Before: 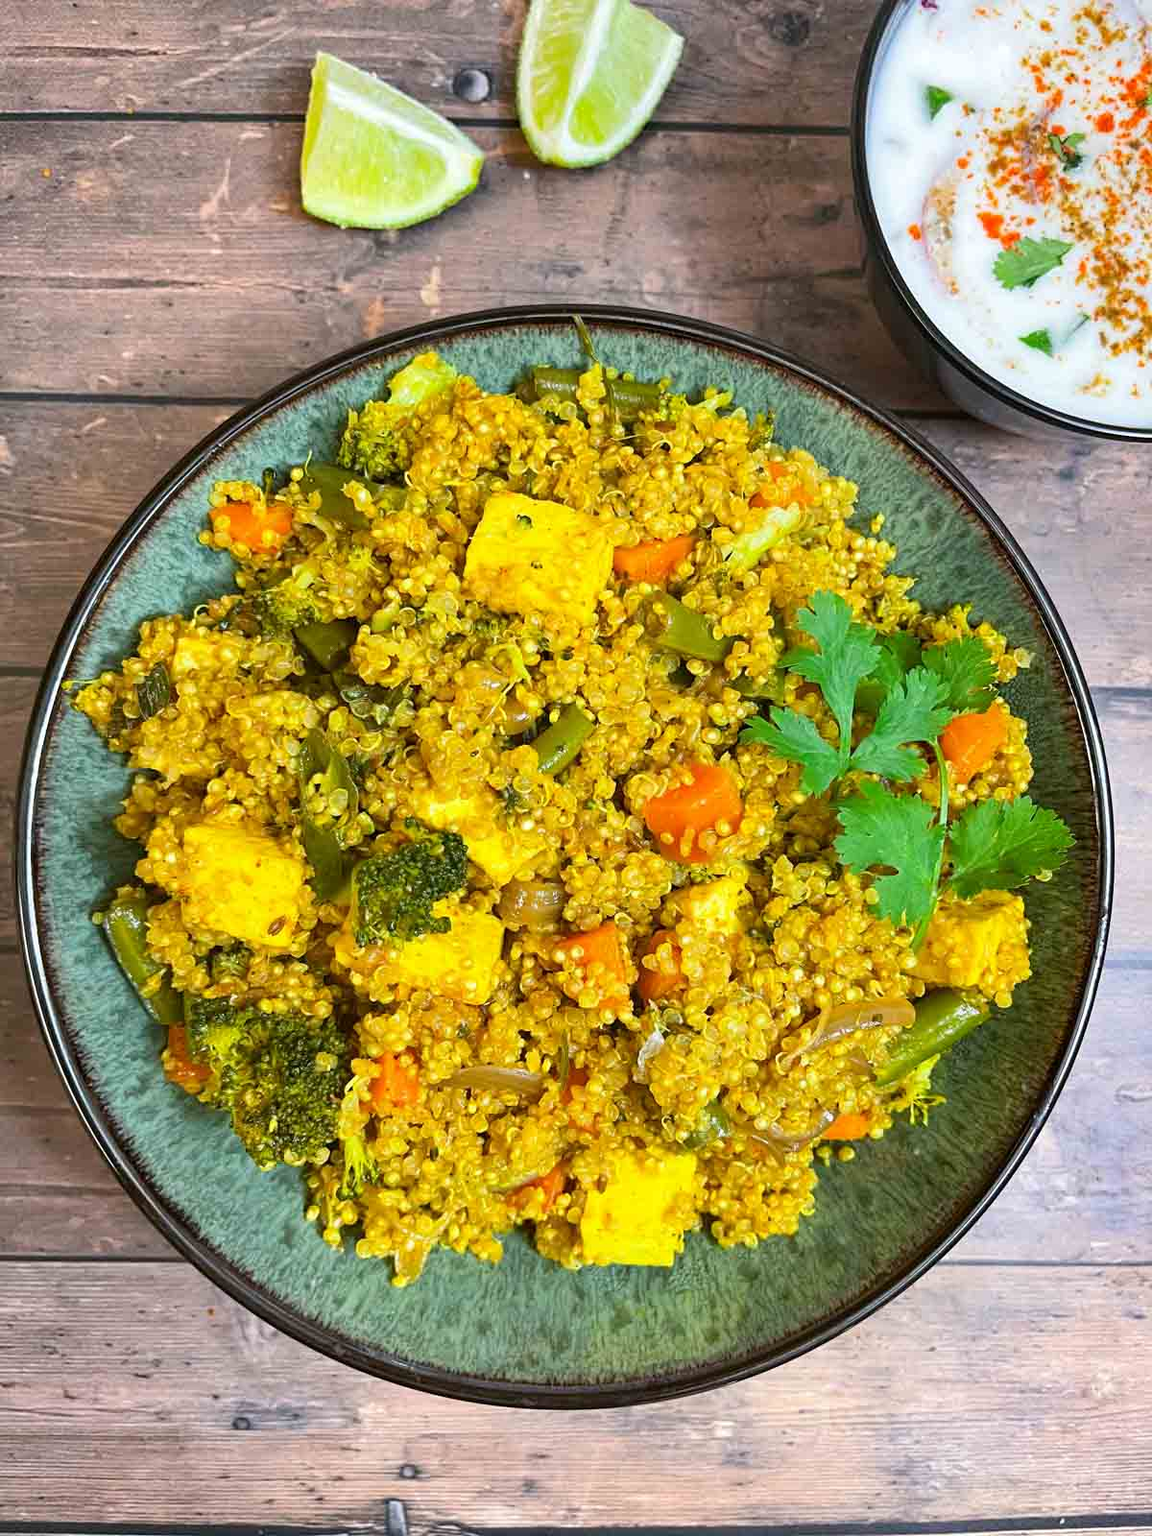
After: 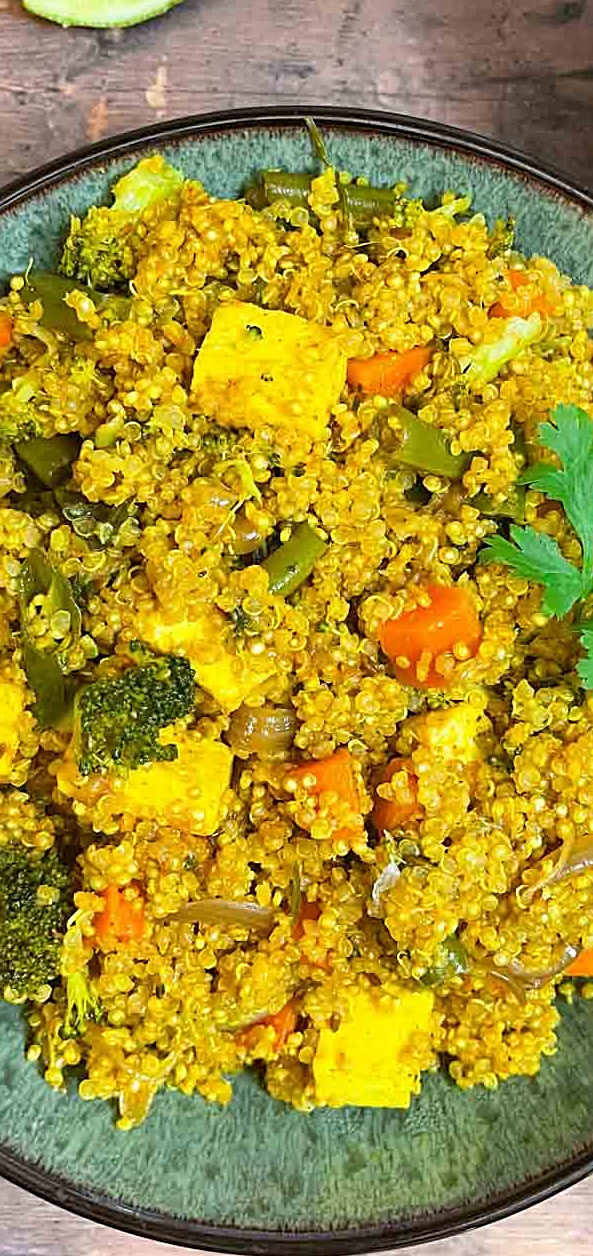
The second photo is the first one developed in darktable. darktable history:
sharpen: on, module defaults
crop and rotate: angle 0.02°, left 24.353%, top 13.219%, right 26.156%, bottom 8.224%
